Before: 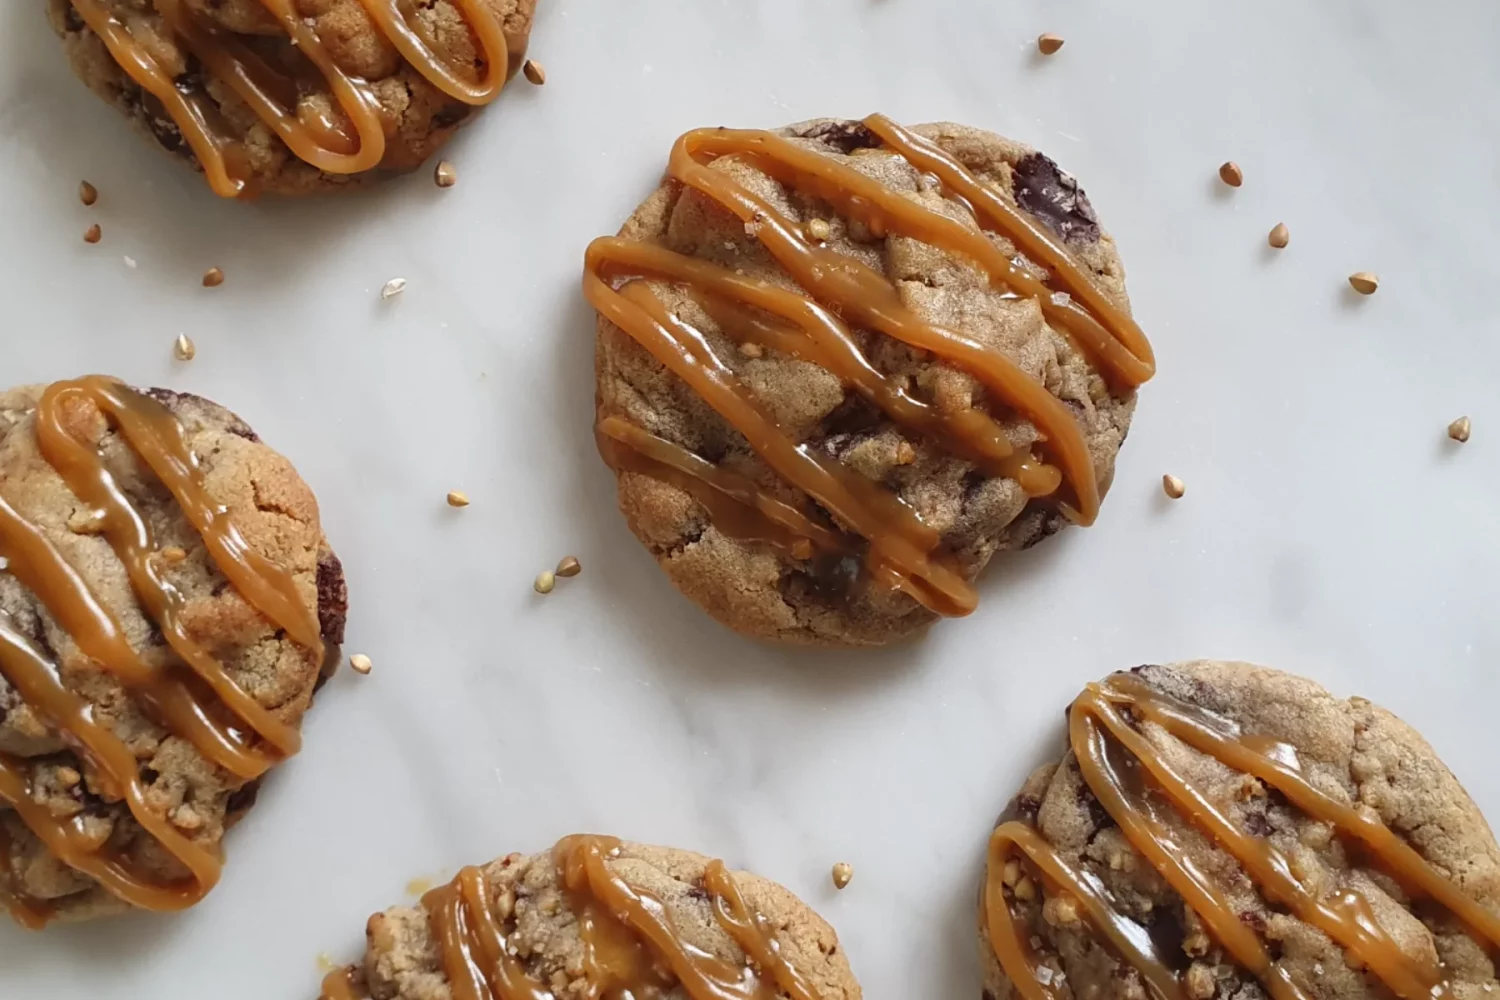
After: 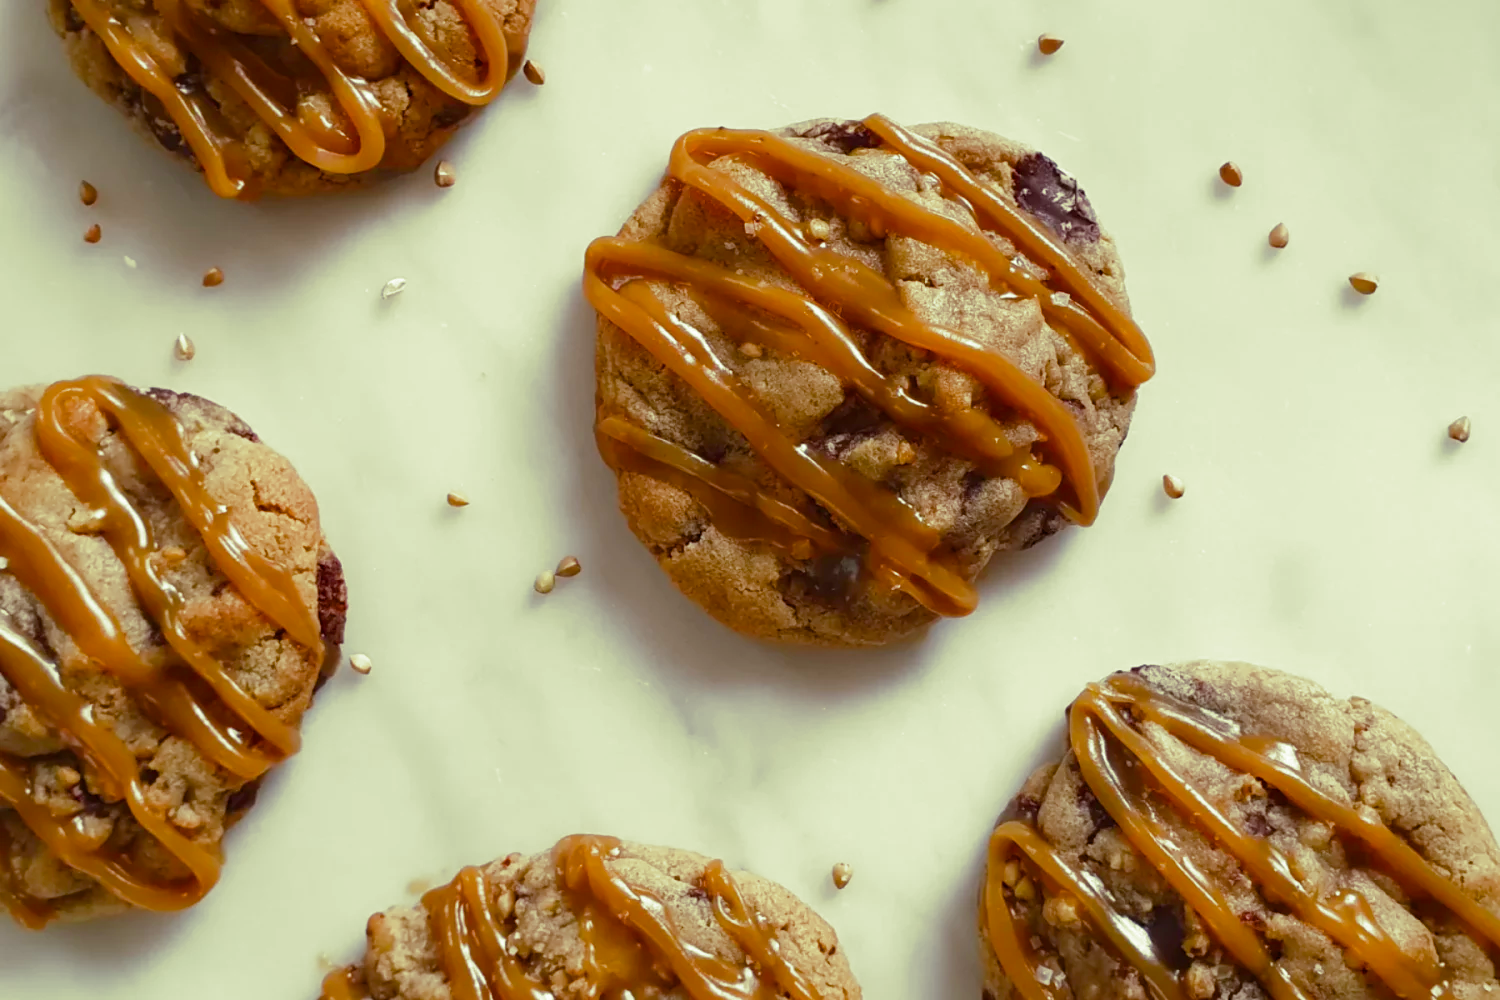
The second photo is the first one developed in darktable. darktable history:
split-toning: shadows › hue 290.82°, shadows › saturation 0.34, highlights › saturation 0.38, balance 0, compress 50%
color balance rgb: perceptual saturation grading › global saturation 35%, perceptual saturation grading › highlights -30%, perceptual saturation grading › shadows 35%, perceptual brilliance grading › global brilliance 3%, perceptual brilliance grading › highlights -3%, perceptual brilliance grading › shadows 3%
